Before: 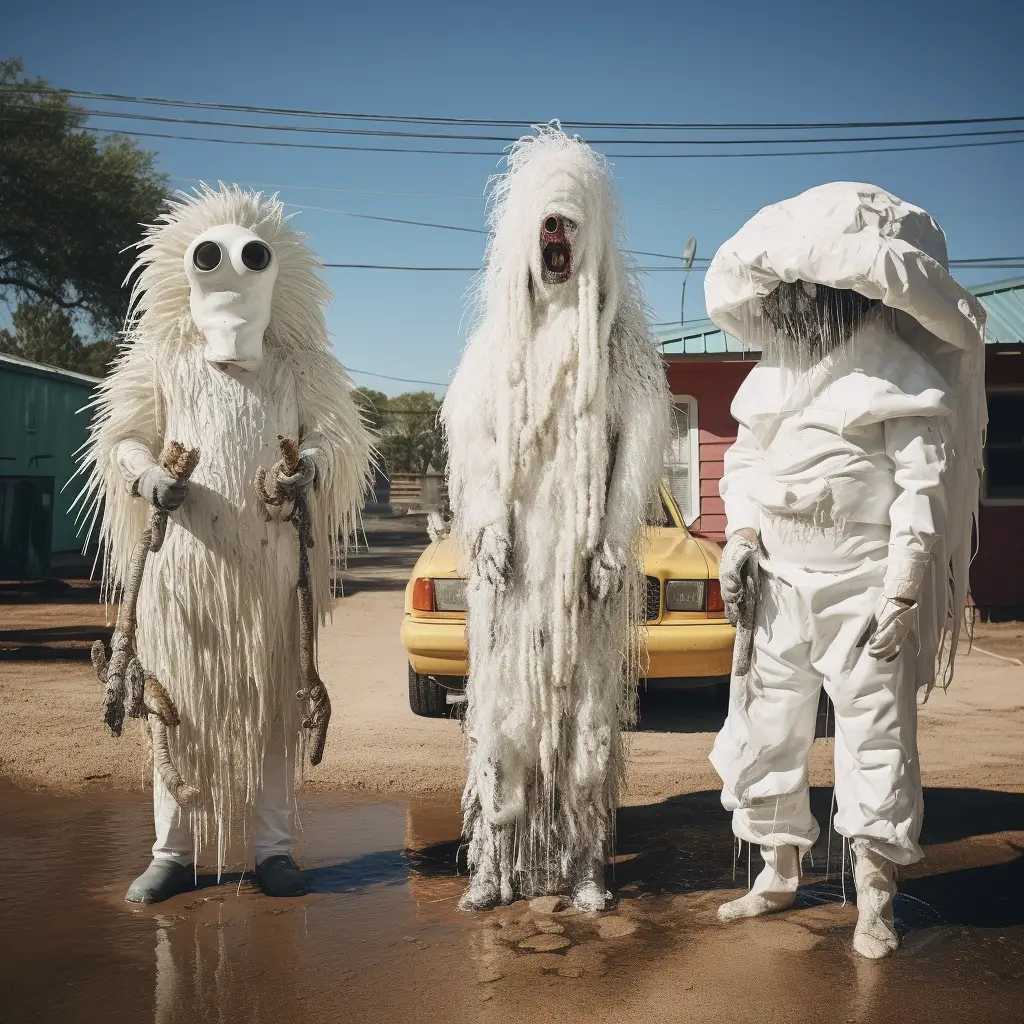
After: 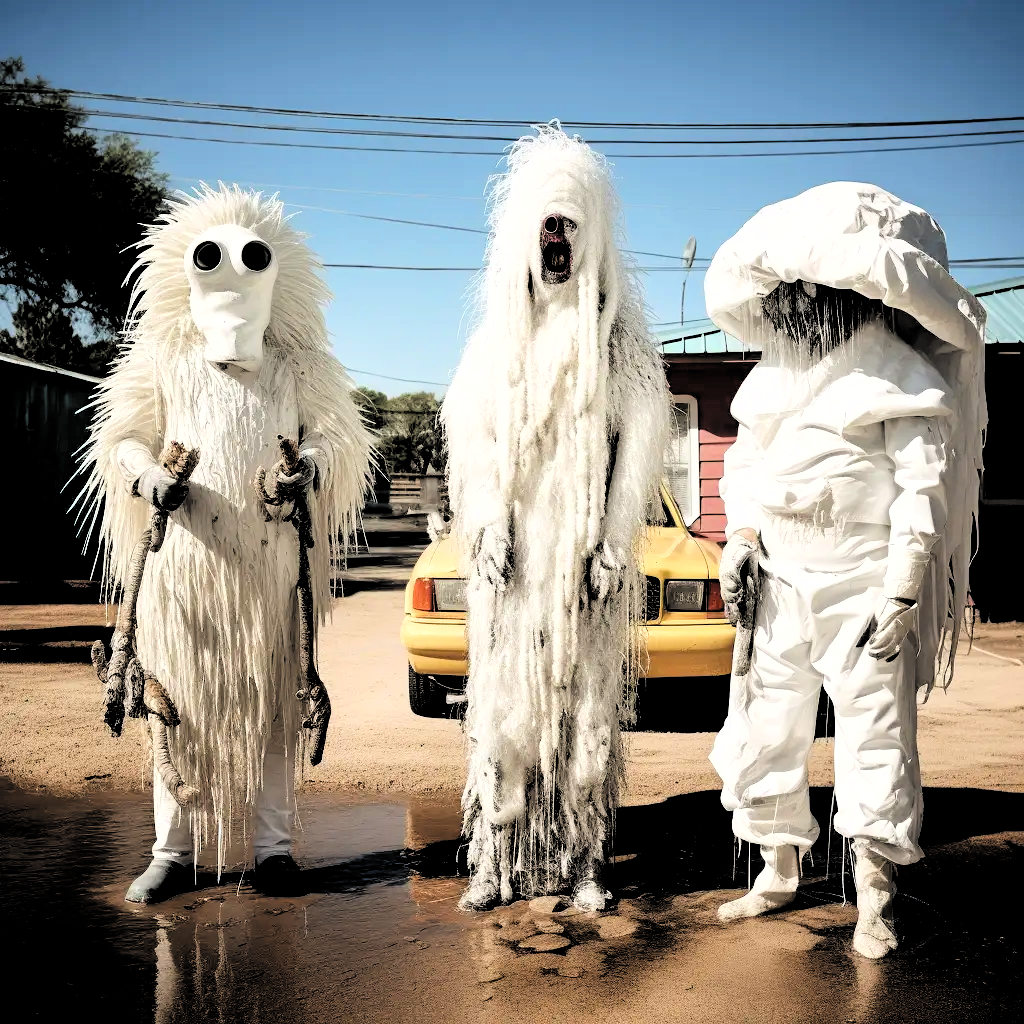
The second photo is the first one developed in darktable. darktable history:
filmic rgb: middle gray luminance 13.55%, black relative exposure -1.97 EV, white relative exposure 3.1 EV, threshold 6 EV, target black luminance 0%, hardness 1.79, latitude 59.23%, contrast 1.728, highlights saturation mix 5%, shadows ↔ highlights balance -37.52%, add noise in highlights 0, color science v3 (2019), use custom middle-gray values true, iterations of high-quality reconstruction 0, contrast in highlights soft, enable highlight reconstruction true
color correction: saturation 1.1
